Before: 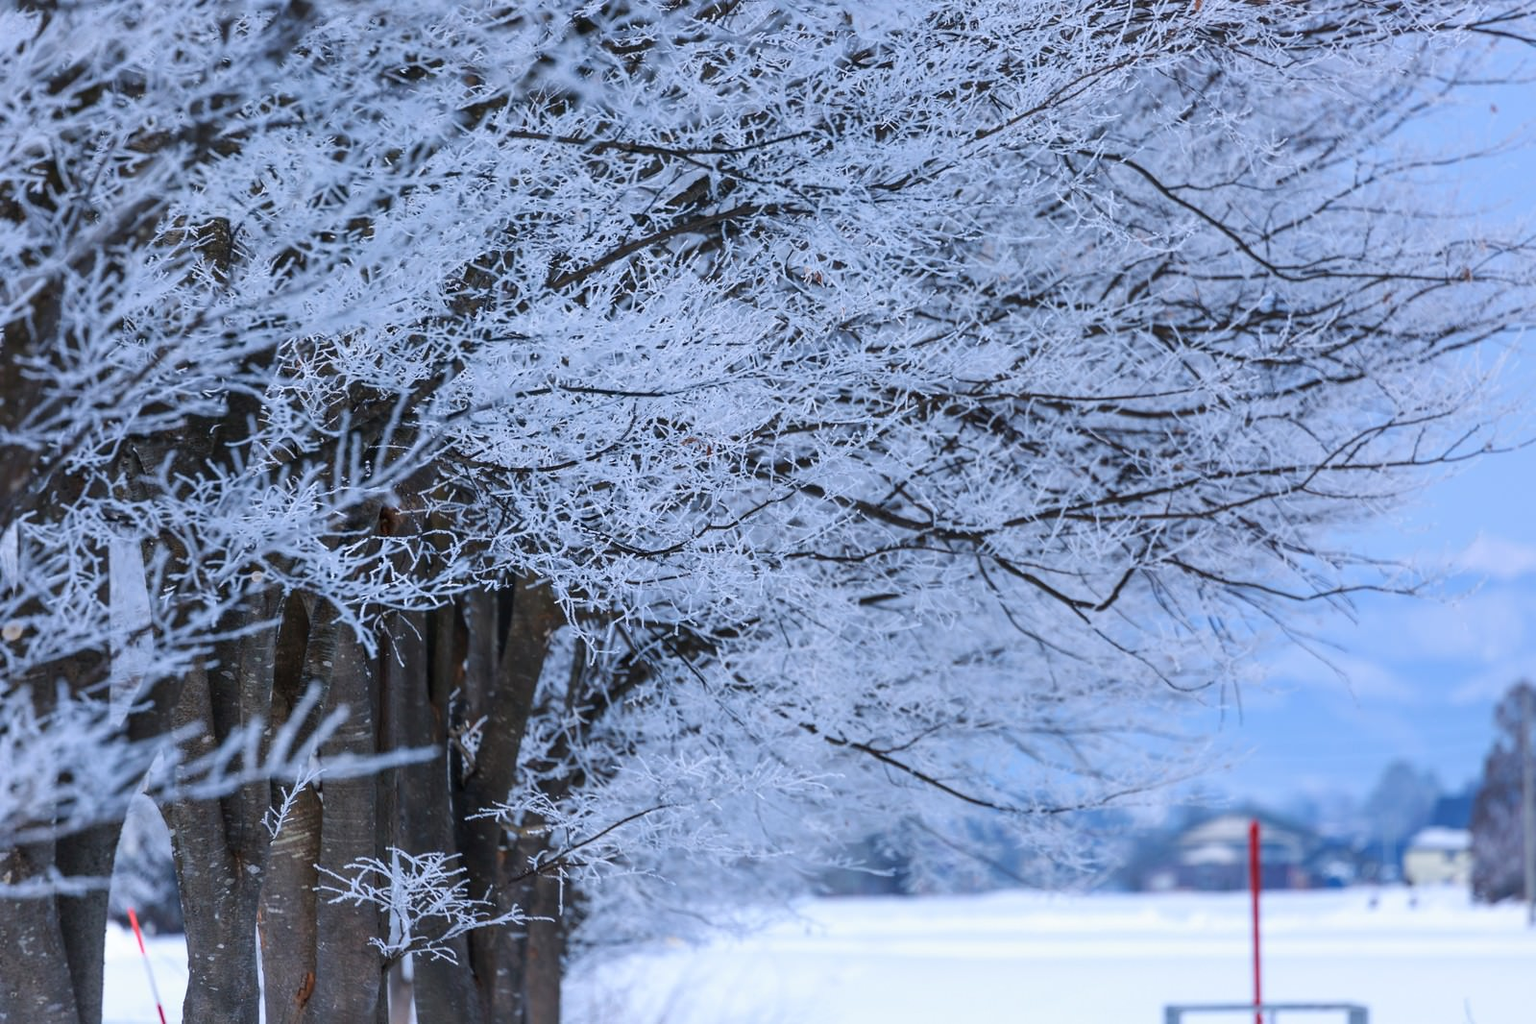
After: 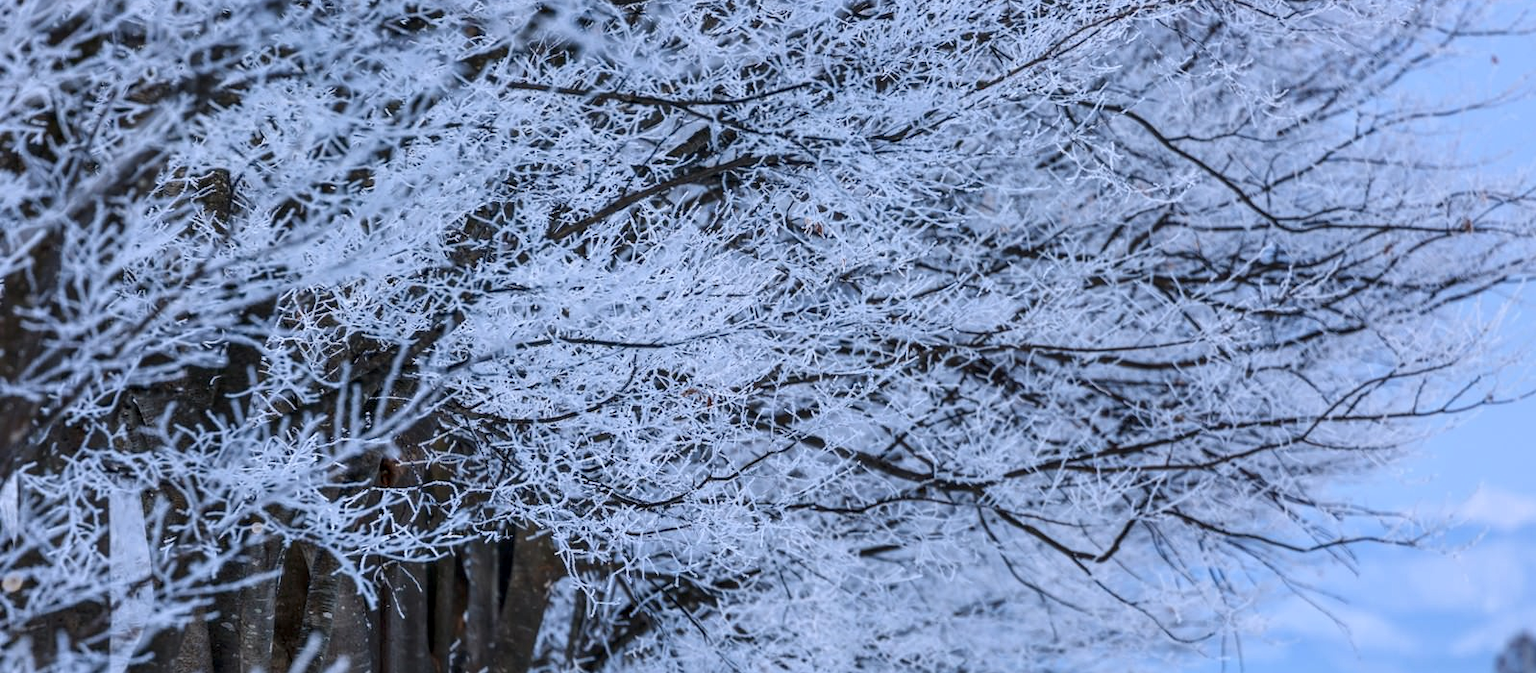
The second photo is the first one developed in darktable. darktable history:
crop and rotate: top 4.922%, bottom 29.245%
local contrast: detail 130%
